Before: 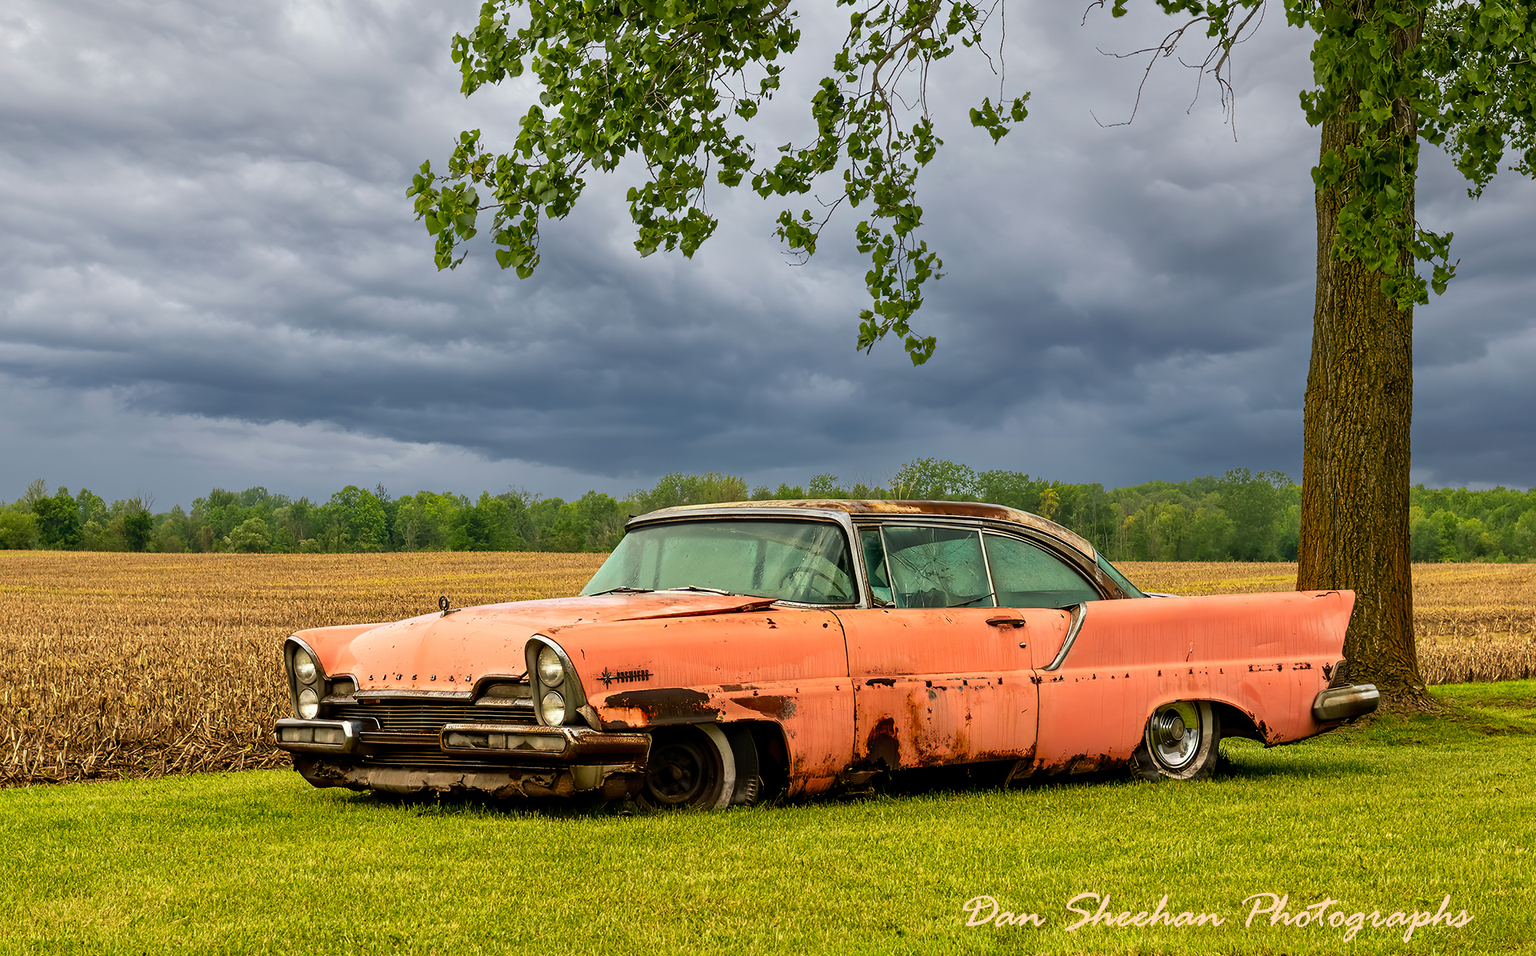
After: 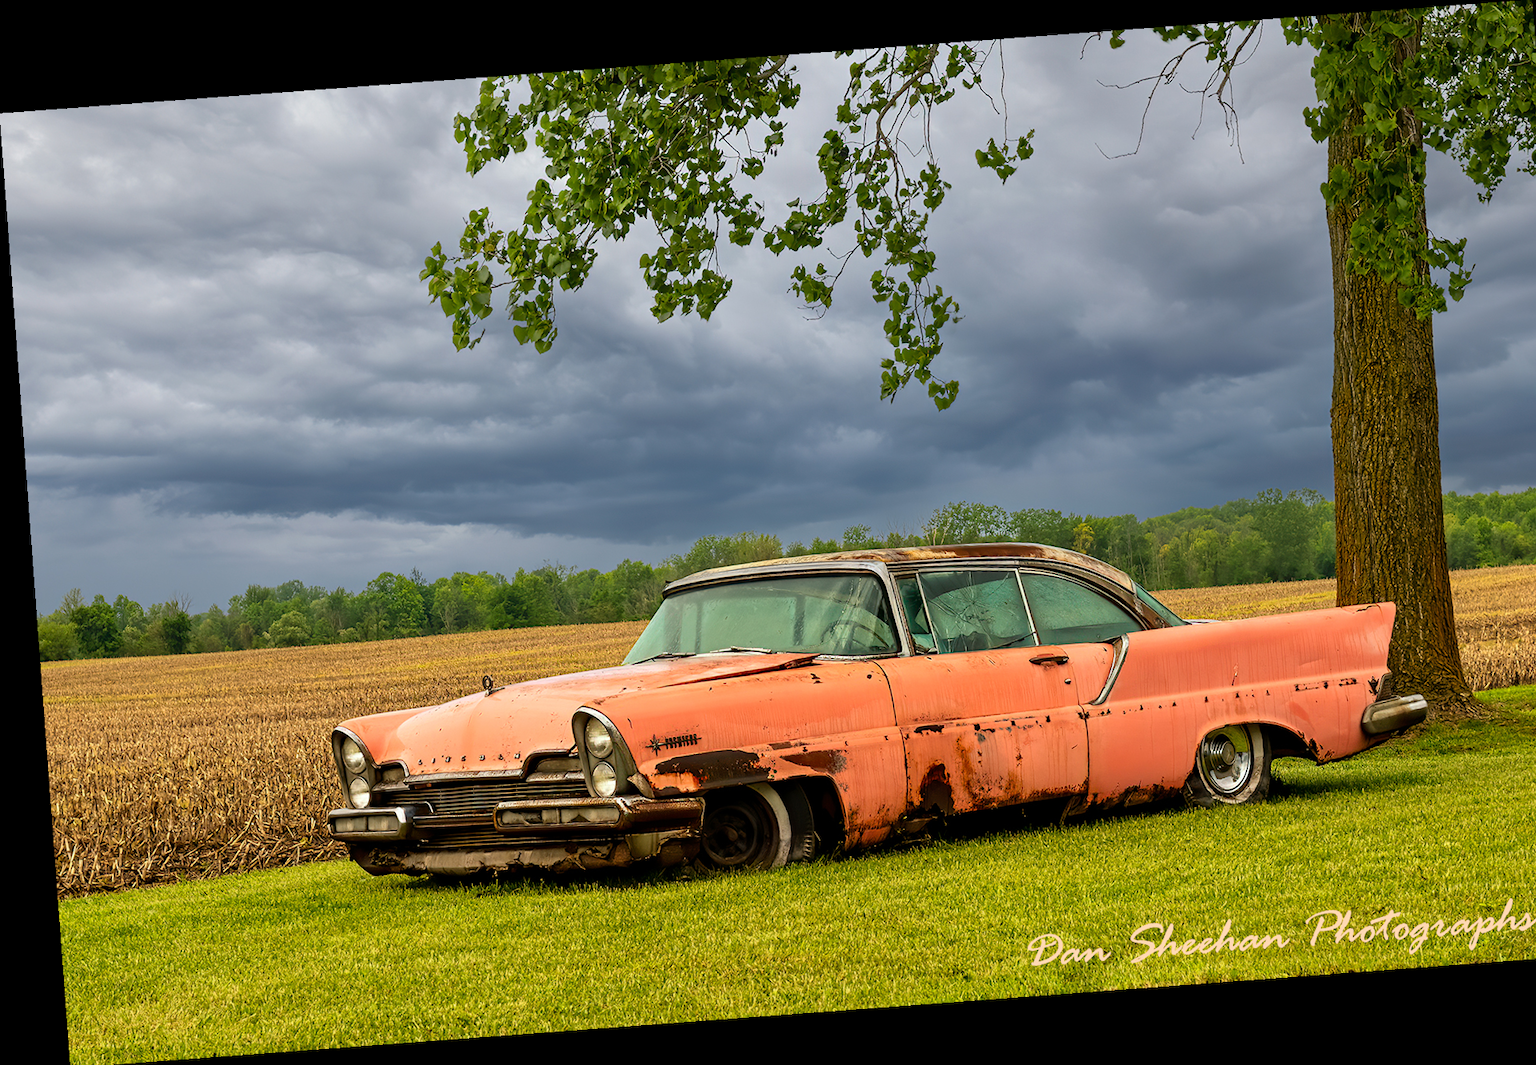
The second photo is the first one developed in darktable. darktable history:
crop: right 4.126%, bottom 0.031%
rotate and perspective: rotation -4.25°, automatic cropping off
